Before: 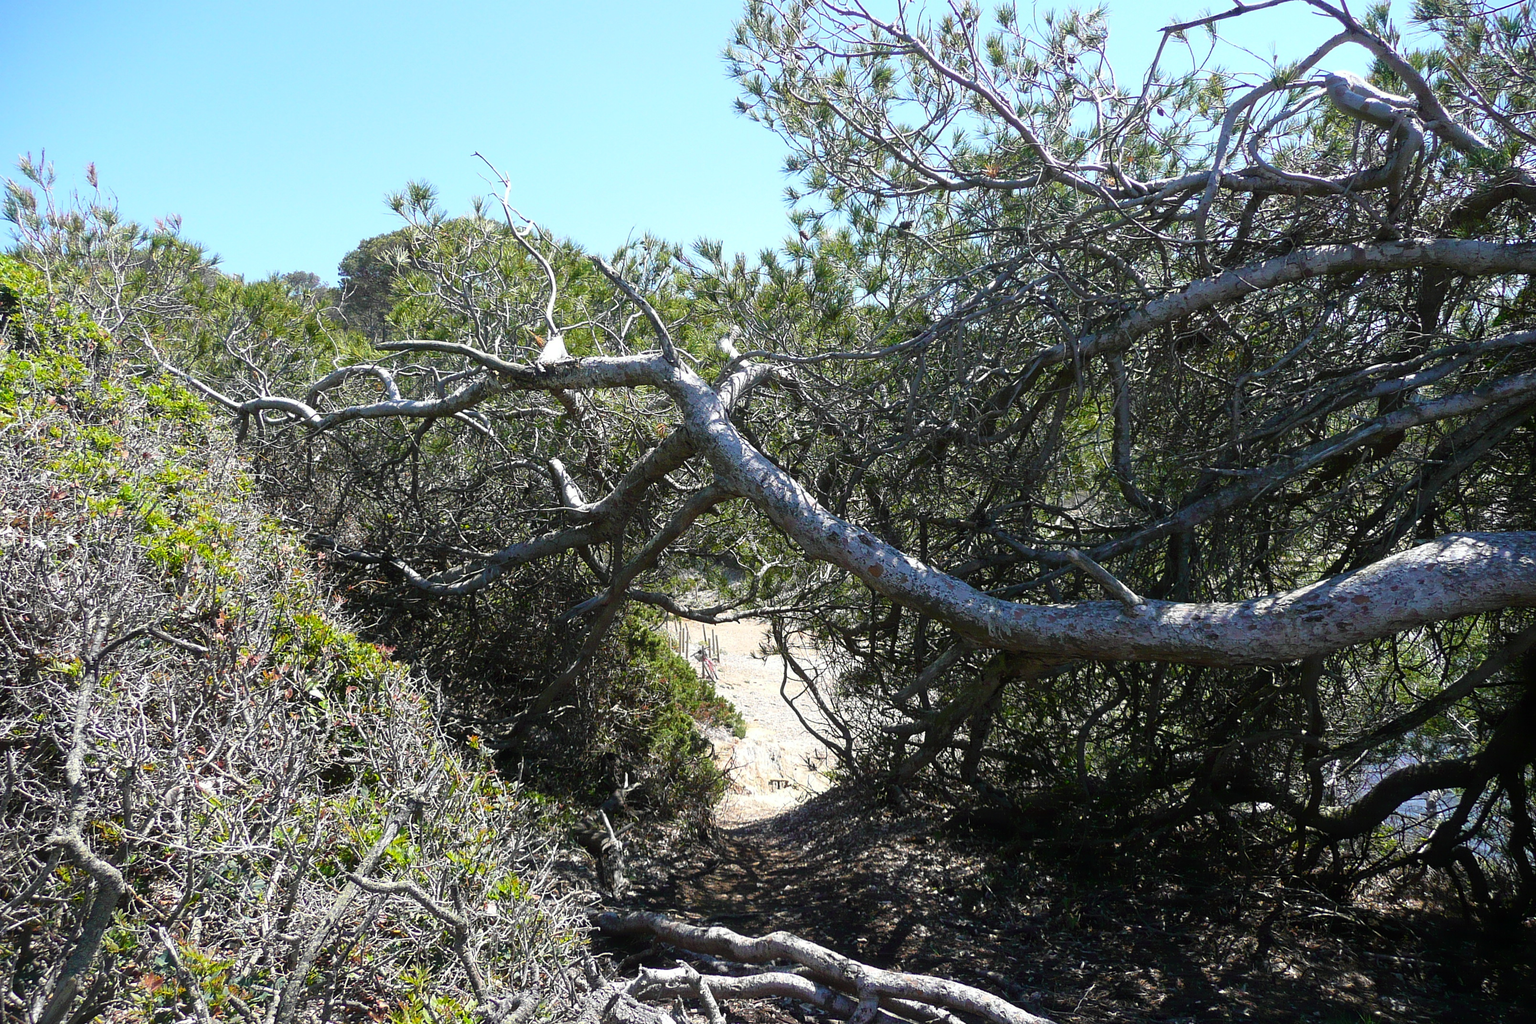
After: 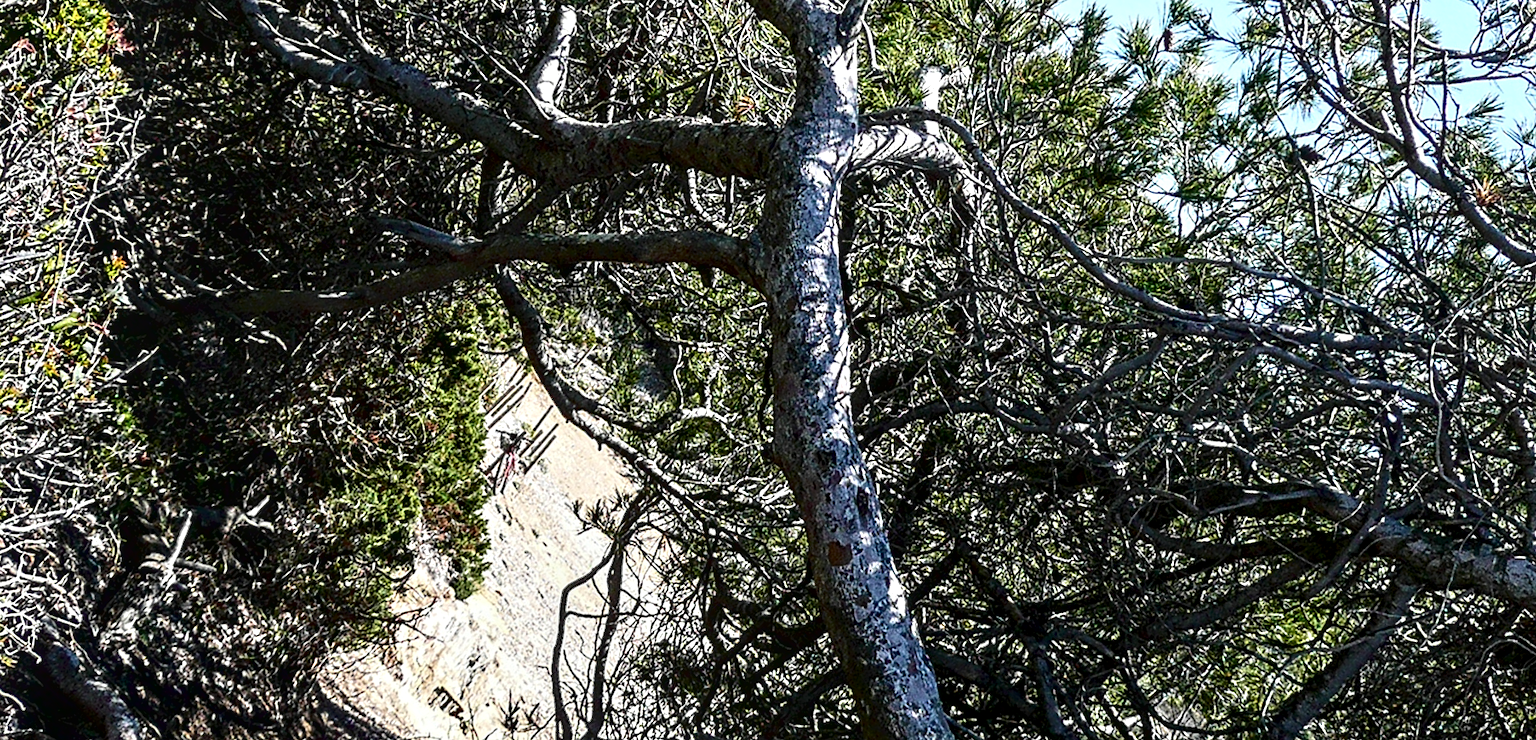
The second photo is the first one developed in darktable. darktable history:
local contrast: detail 130%
contrast equalizer: octaves 7, y [[0.5, 0.542, 0.583, 0.625, 0.667, 0.708], [0.5 ×6], [0.5 ×6], [0 ×6], [0 ×6]]
crop and rotate: angle -44.75°, top 16.666%, right 0.859%, bottom 11.631%
tone curve: curves: ch0 [(0, 0) (0.003, 0) (0.011, 0) (0.025, 0) (0.044, 0.006) (0.069, 0.024) (0.1, 0.038) (0.136, 0.052) (0.177, 0.08) (0.224, 0.112) (0.277, 0.145) (0.335, 0.206) (0.399, 0.284) (0.468, 0.372) (0.543, 0.477) (0.623, 0.593) (0.709, 0.717) (0.801, 0.815) (0.898, 0.92) (1, 1)], color space Lab, independent channels, preserve colors none
